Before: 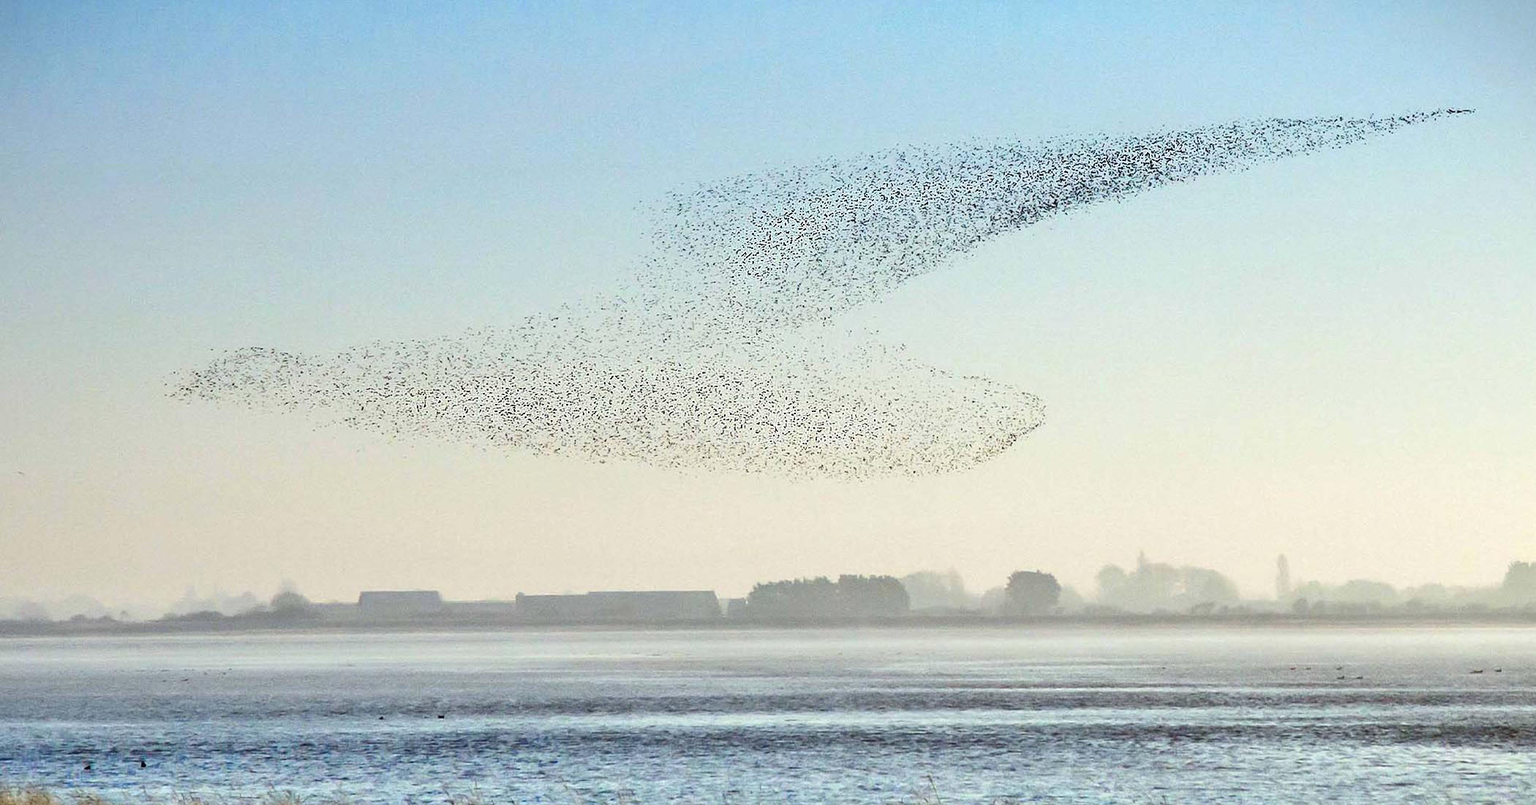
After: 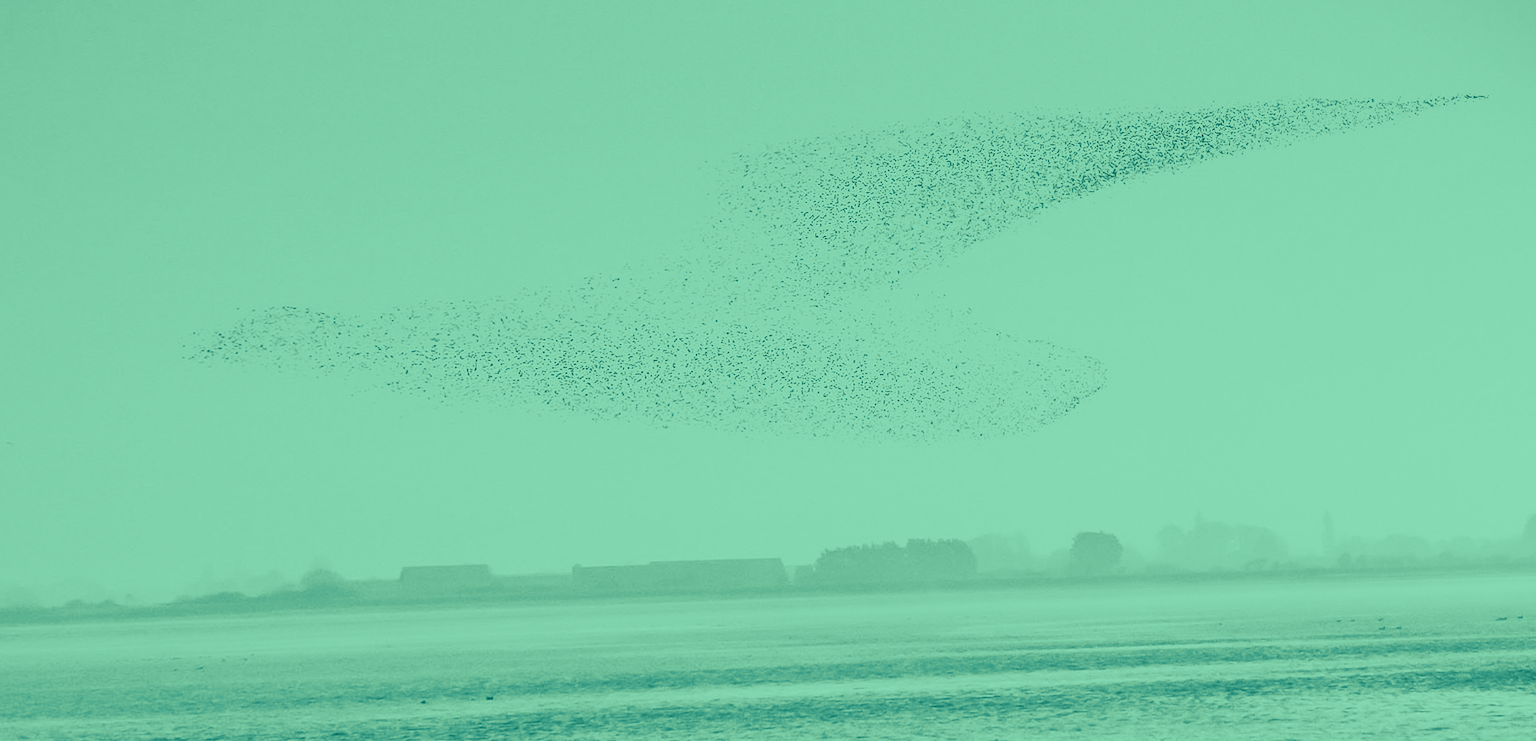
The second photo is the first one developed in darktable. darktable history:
split-toning: shadows › hue 186.43°, highlights › hue 49.29°, compress 30.29%
rotate and perspective: rotation -0.013°, lens shift (vertical) -0.027, lens shift (horizontal) 0.178, crop left 0.016, crop right 0.989, crop top 0.082, crop bottom 0.918
crop: top 0.05%, bottom 0.098%
color correction: highlights a* 4.02, highlights b* 4.98, shadows a* -7.55, shadows b* 4.98
colorize: hue 147.6°, saturation 65%, lightness 21.64%
color balance rgb: contrast -30%
white balance: red 0.967, blue 1.049
tone curve: curves: ch0 [(0, 0.058) (0.198, 0.188) (0.512, 0.582) (0.625, 0.754) (0.81, 0.934) (1, 1)], color space Lab, linked channels, preserve colors none
